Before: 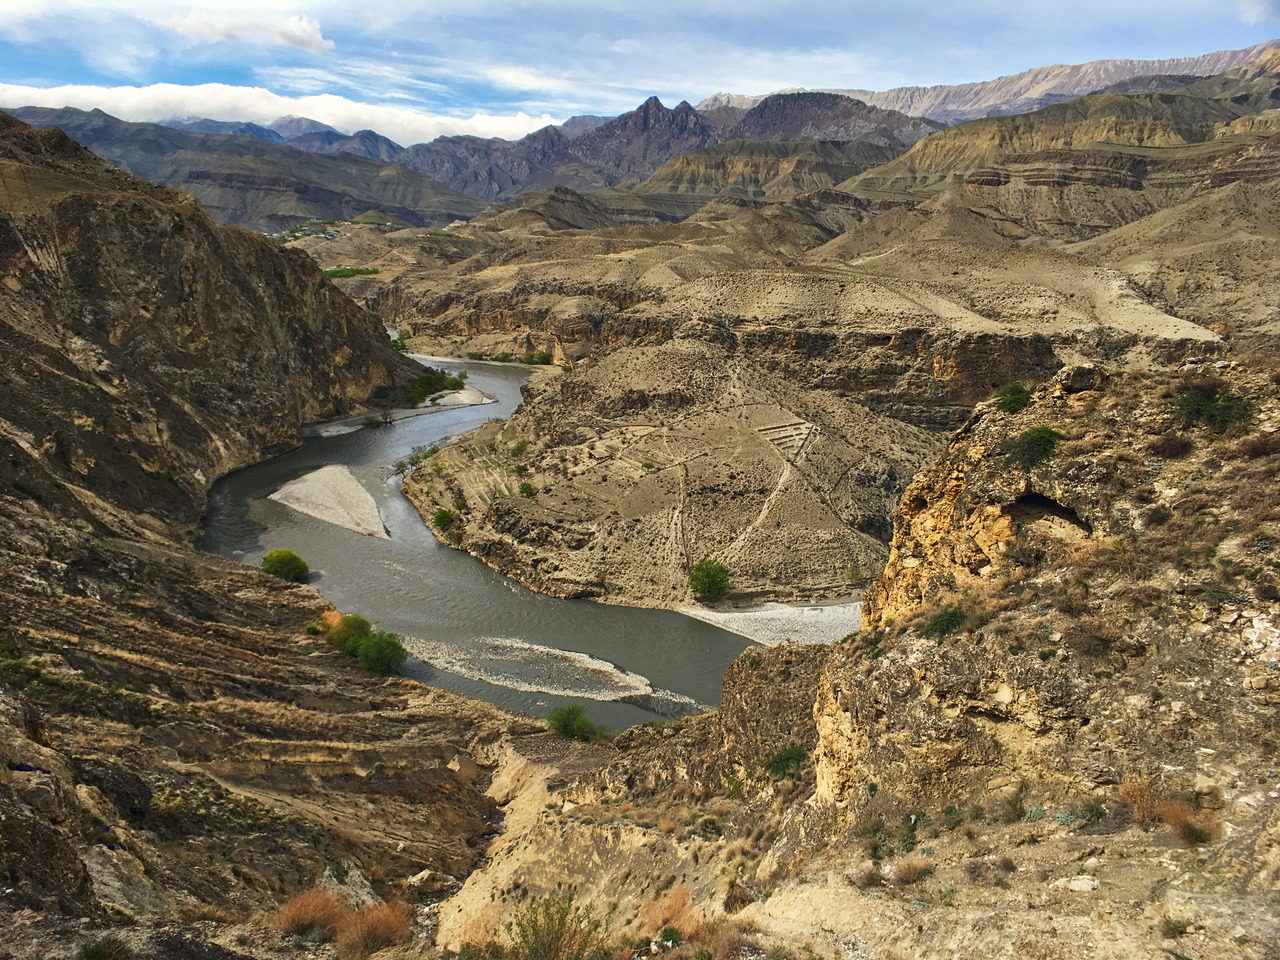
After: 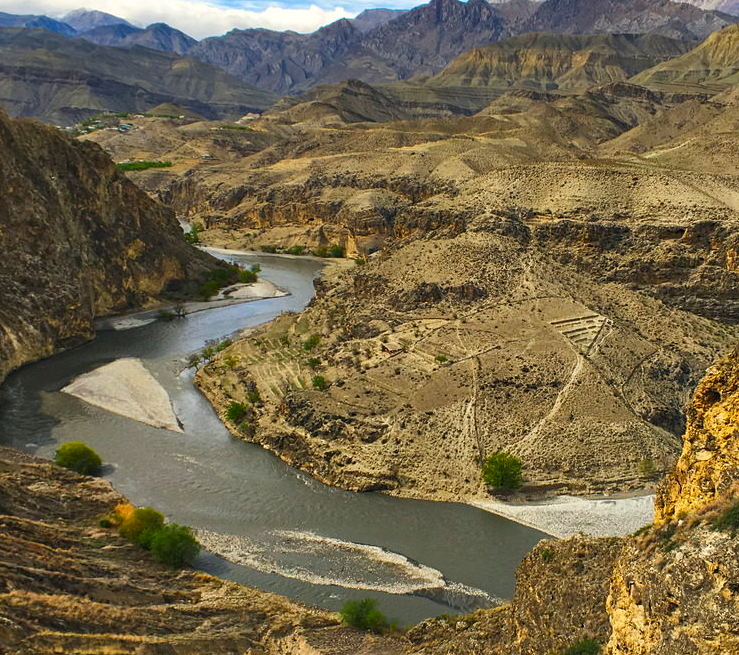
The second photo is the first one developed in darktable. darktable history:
crop: left 16.202%, top 11.208%, right 26.045%, bottom 20.557%
color balance rgb: perceptual saturation grading › global saturation 20%, global vibrance 20%
